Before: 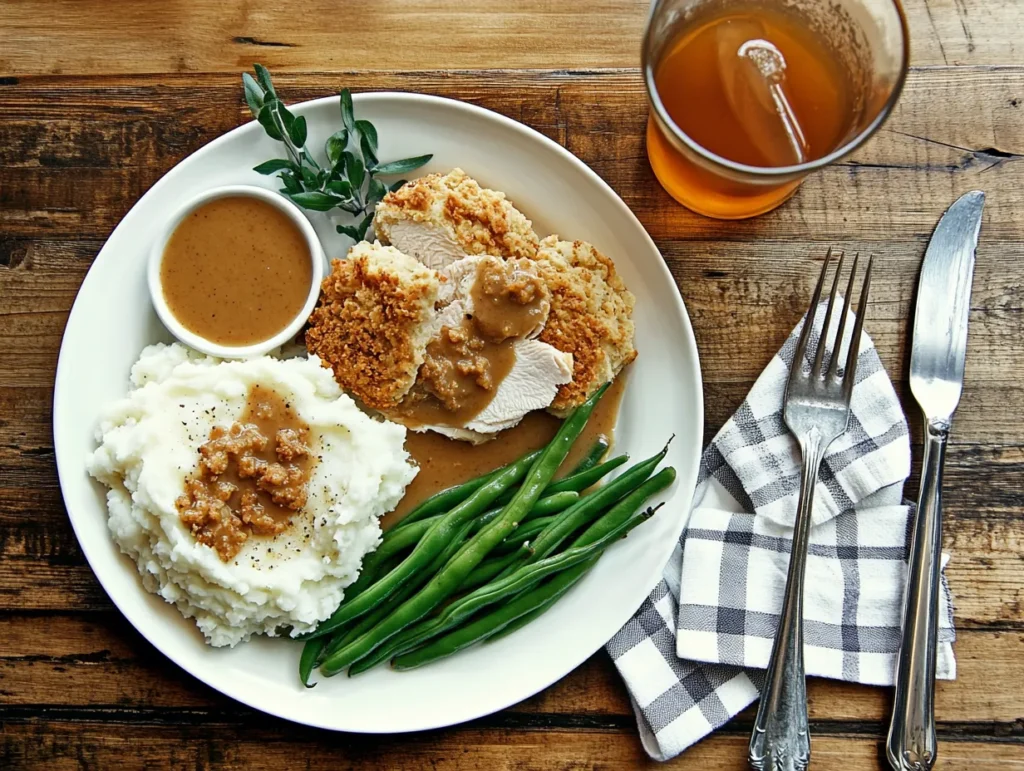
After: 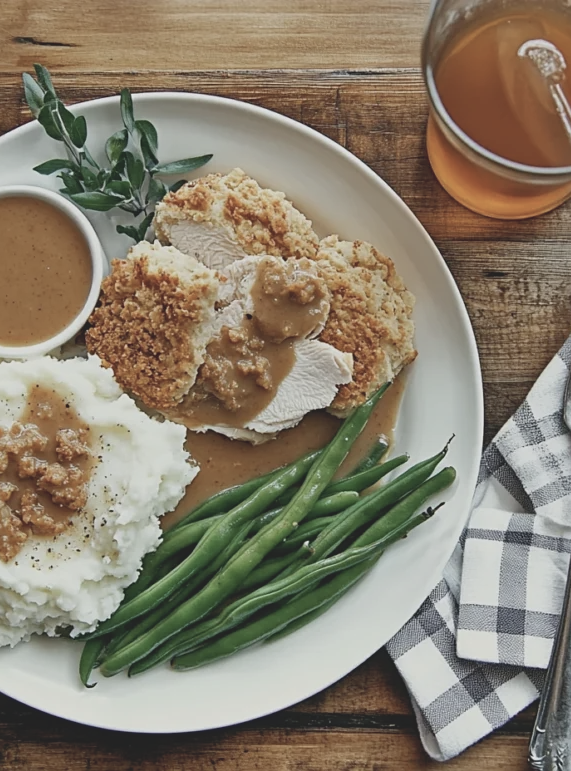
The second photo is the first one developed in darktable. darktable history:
sharpen: amount 0.206
contrast brightness saturation: contrast -0.268, saturation -0.443
crop: left 21.557%, right 22.641%
